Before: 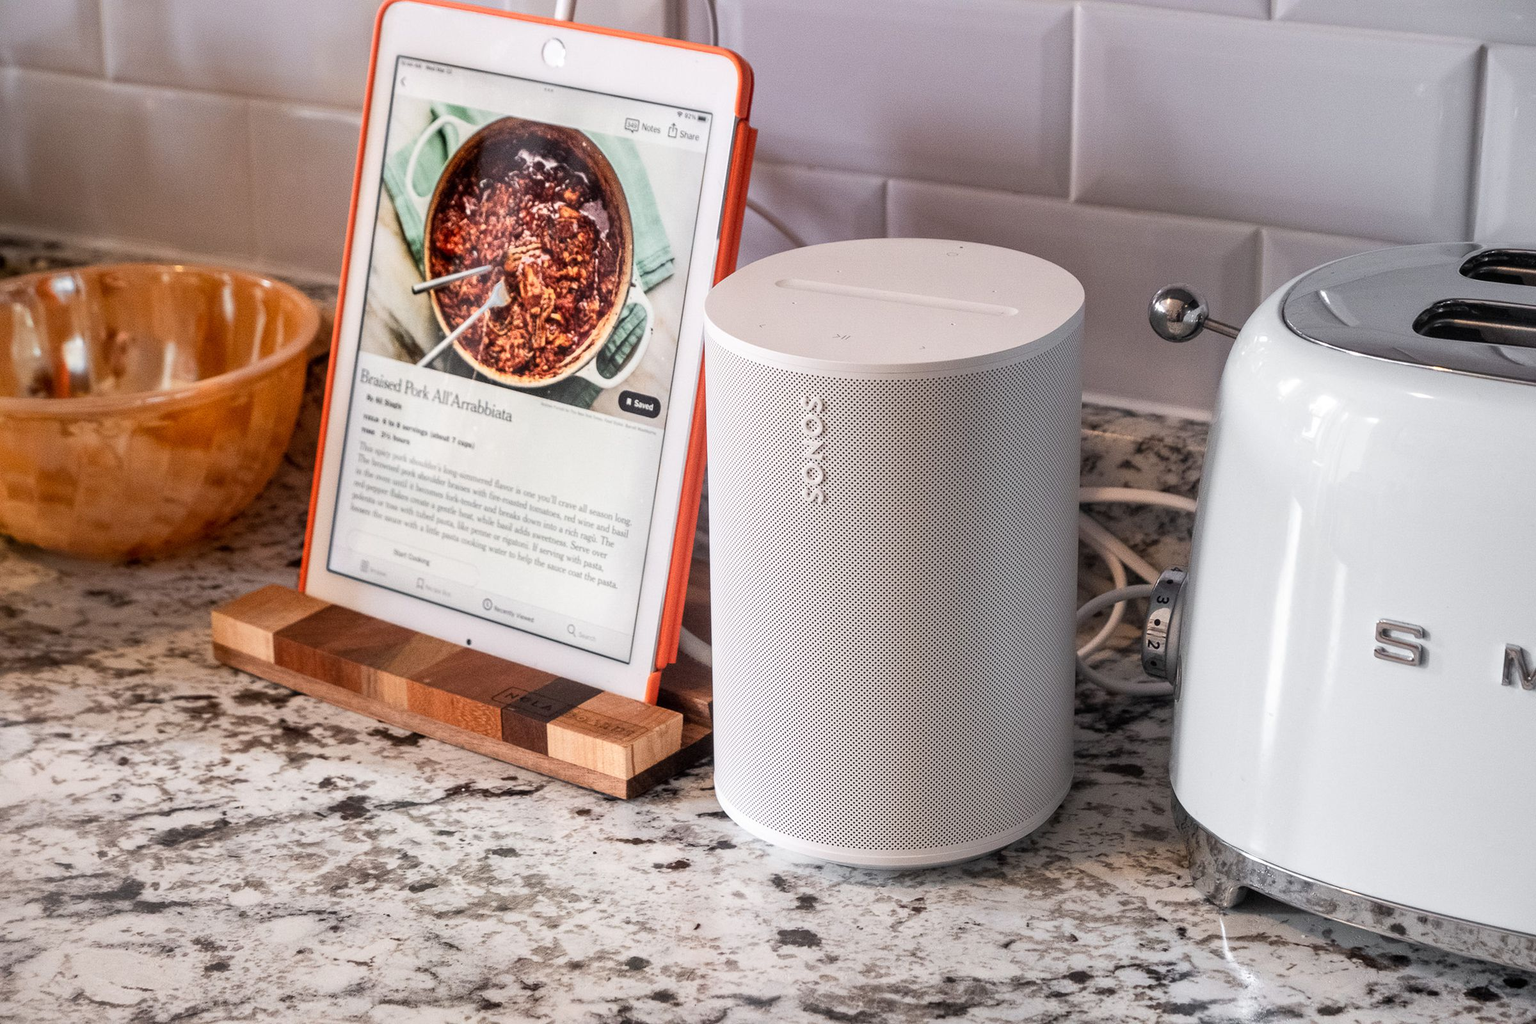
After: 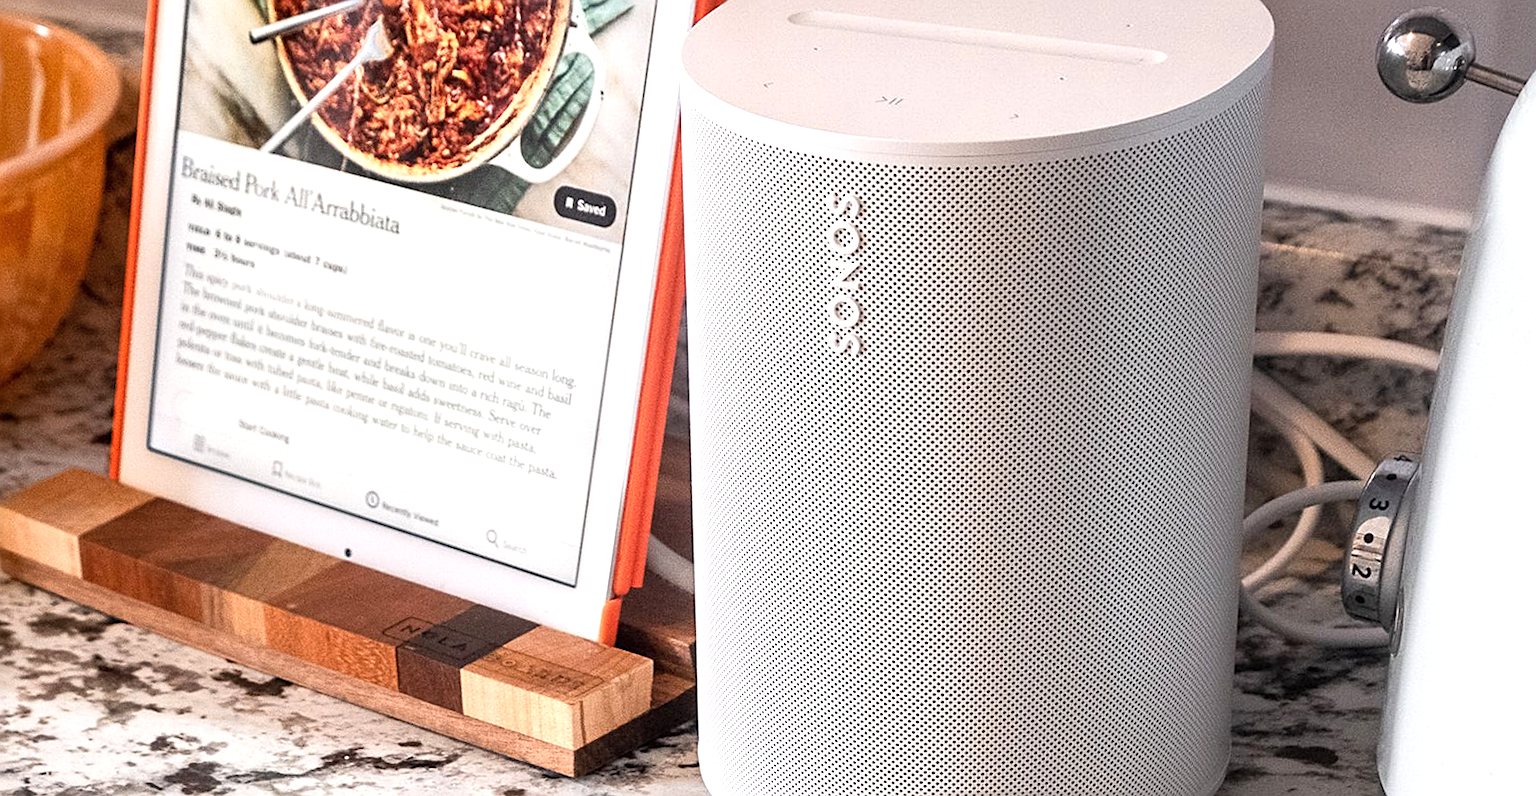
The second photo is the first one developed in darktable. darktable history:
exposure: black level correction 0, exposure 0.5 EV, compensate exposure bias true, compensate highlight preservation false
sharpen: on, module defaults
crop: left 11.123%, top 27.61%, right 18.3%, bottom 17.034%
rotate and perspective: rotation 0.062°, lens shift (vertical) 0.115, lens shift (horizontal) -0.133, crop left 0.047, crop right 0.94, crop top 0.061, crop bottom 0.94
